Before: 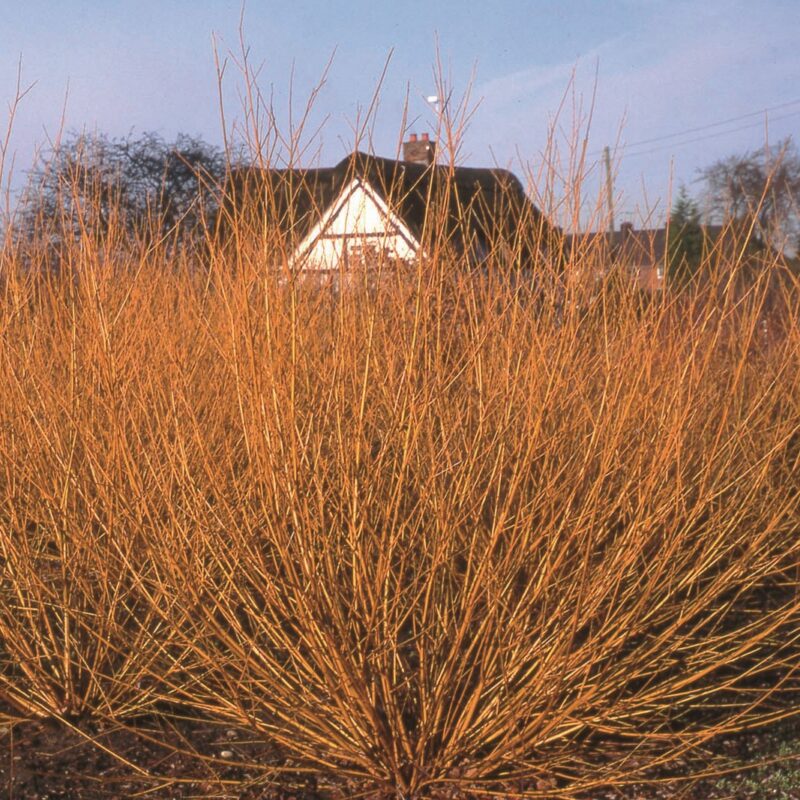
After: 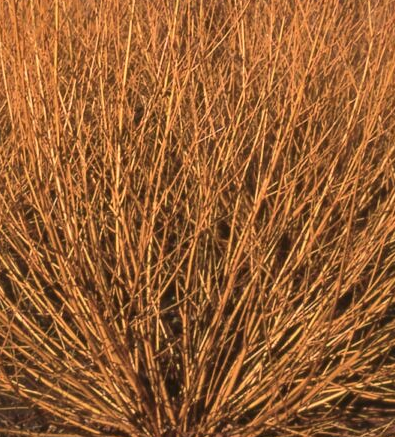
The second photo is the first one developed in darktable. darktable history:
crop: left 29.672%, top 41.786%, right 20.851%, bottom 3.487%
local contrast: mode bilateral grid, contrast 20, coarseness 50, detail 148%, midtone range 0.2
velvia: on, module defaults
